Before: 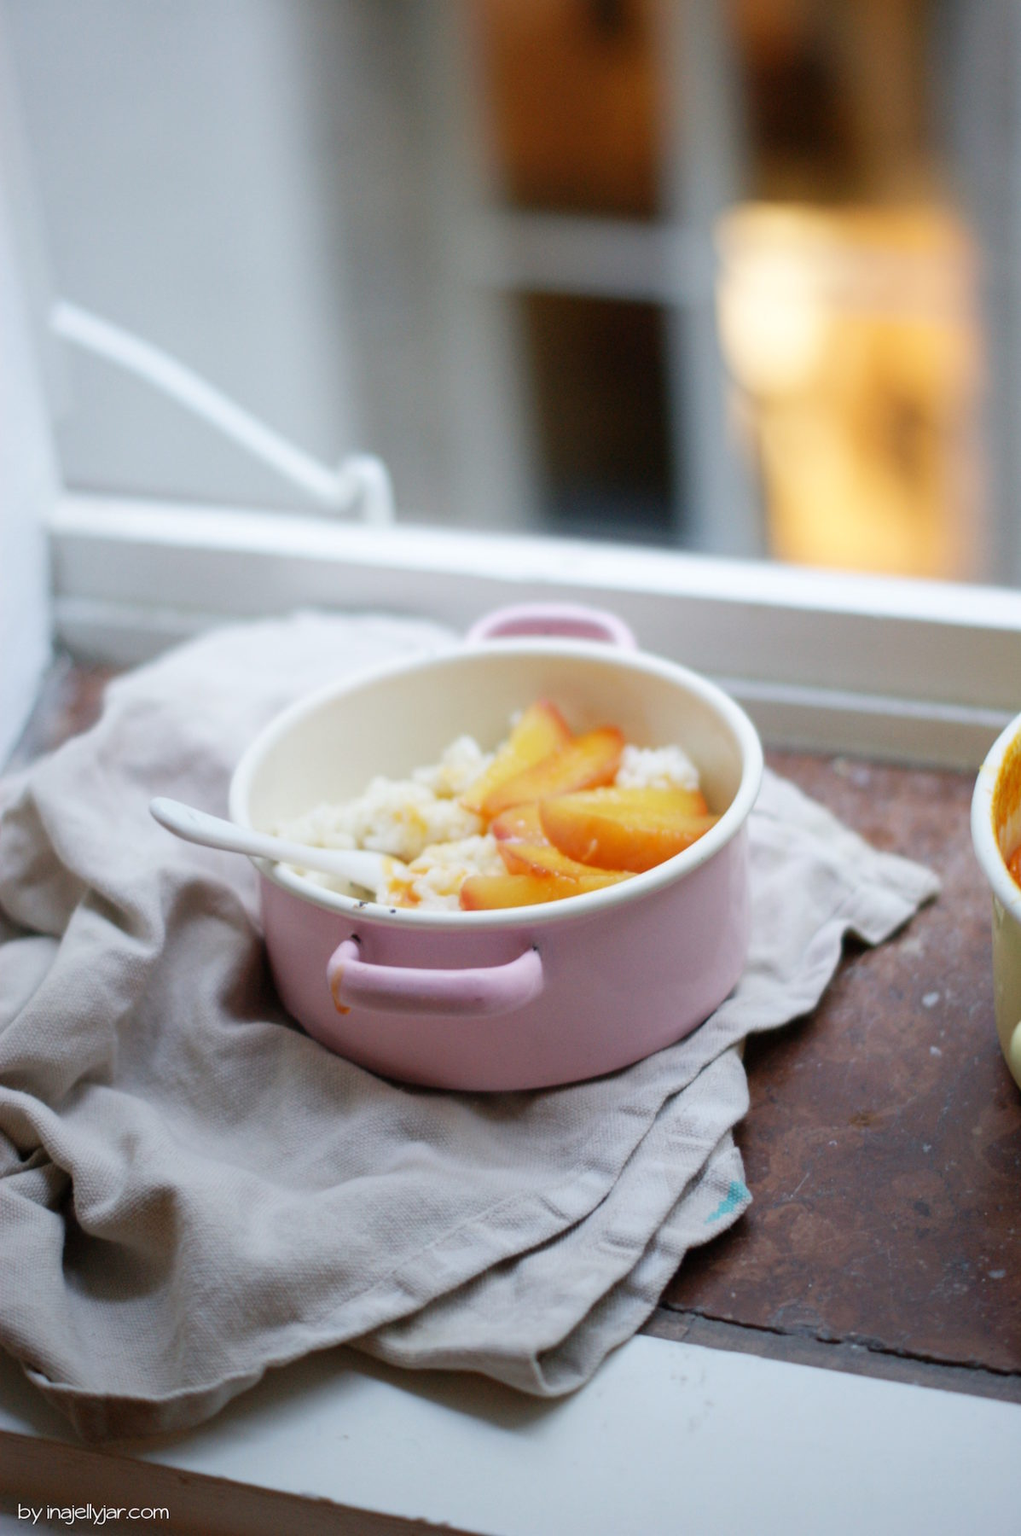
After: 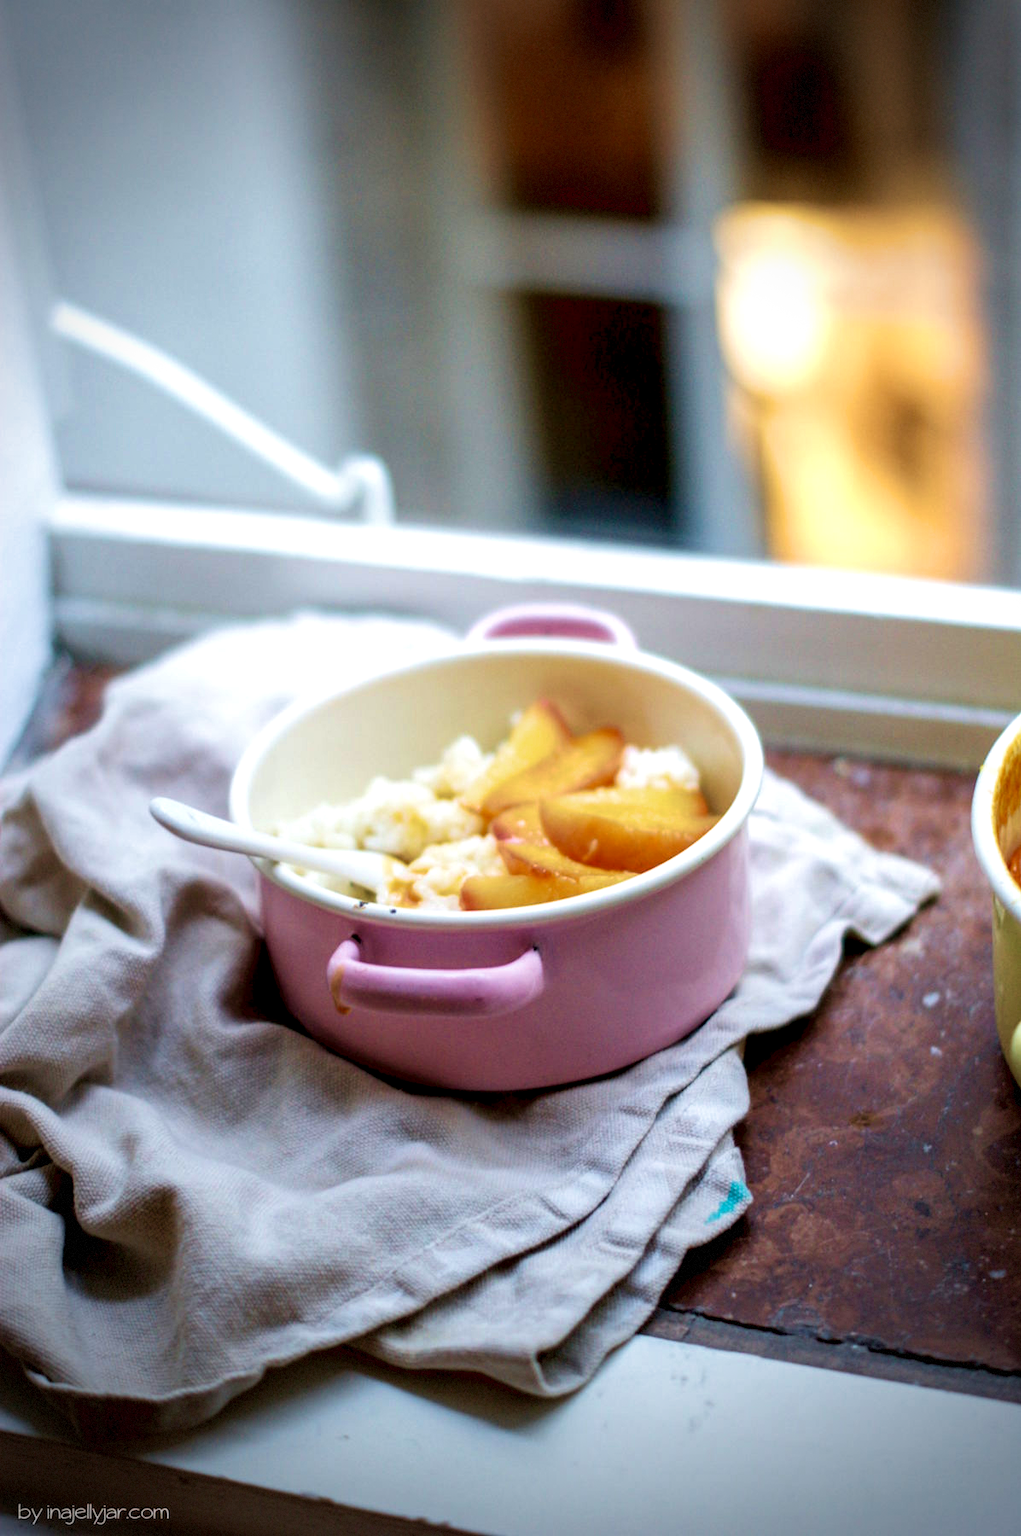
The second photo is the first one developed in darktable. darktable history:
velvia: strength 75%
vignetting: fall-off start 67.1%, brightness -0.588, saturation -0.124, width/height ratio 1.009, dithering 8-bit output
local contrast: highlights 65%, shadows 54%, detail 169%, midtone range 0.518
